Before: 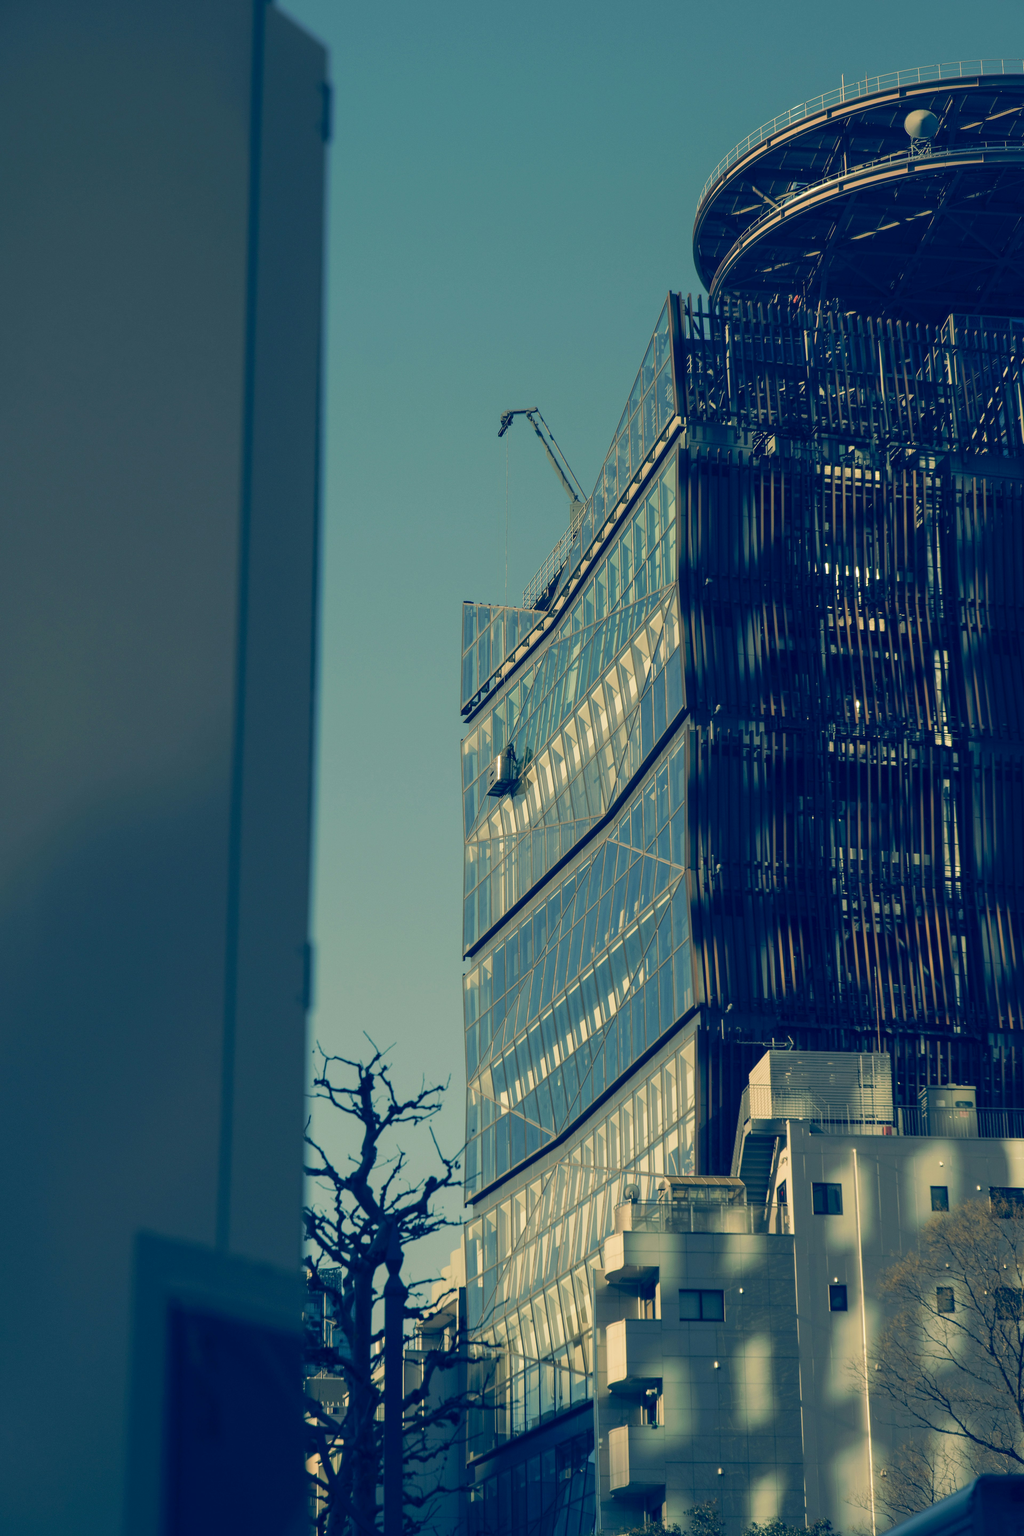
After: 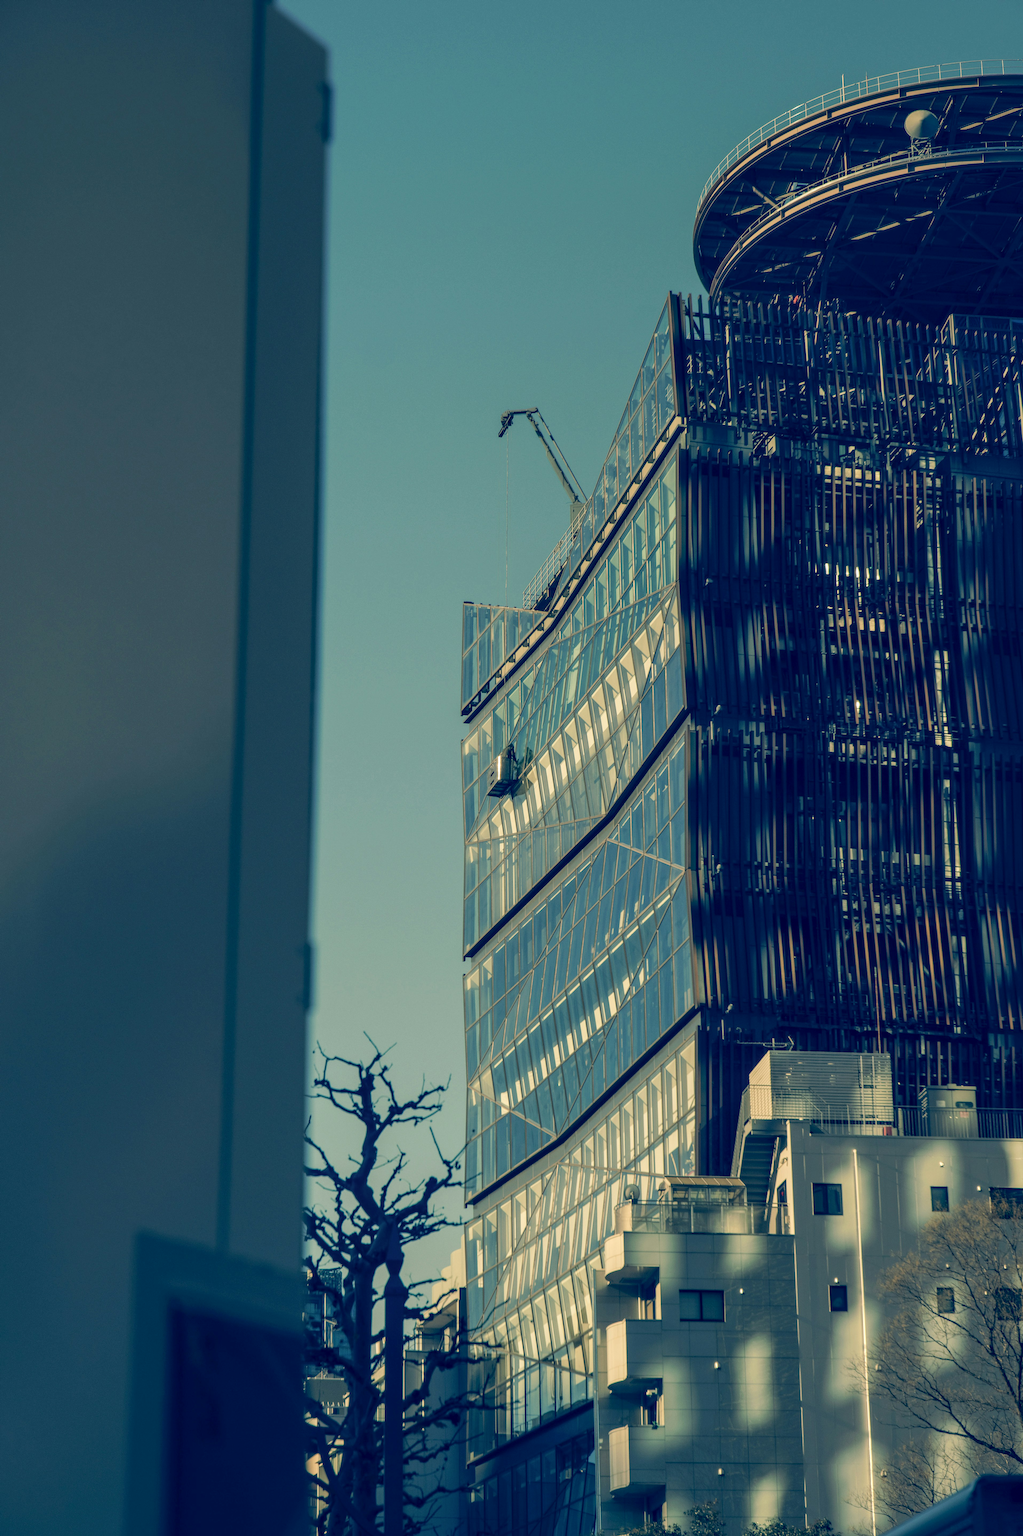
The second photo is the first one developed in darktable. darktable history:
local contrast: on, module defaults
color balance: on, module defaults
